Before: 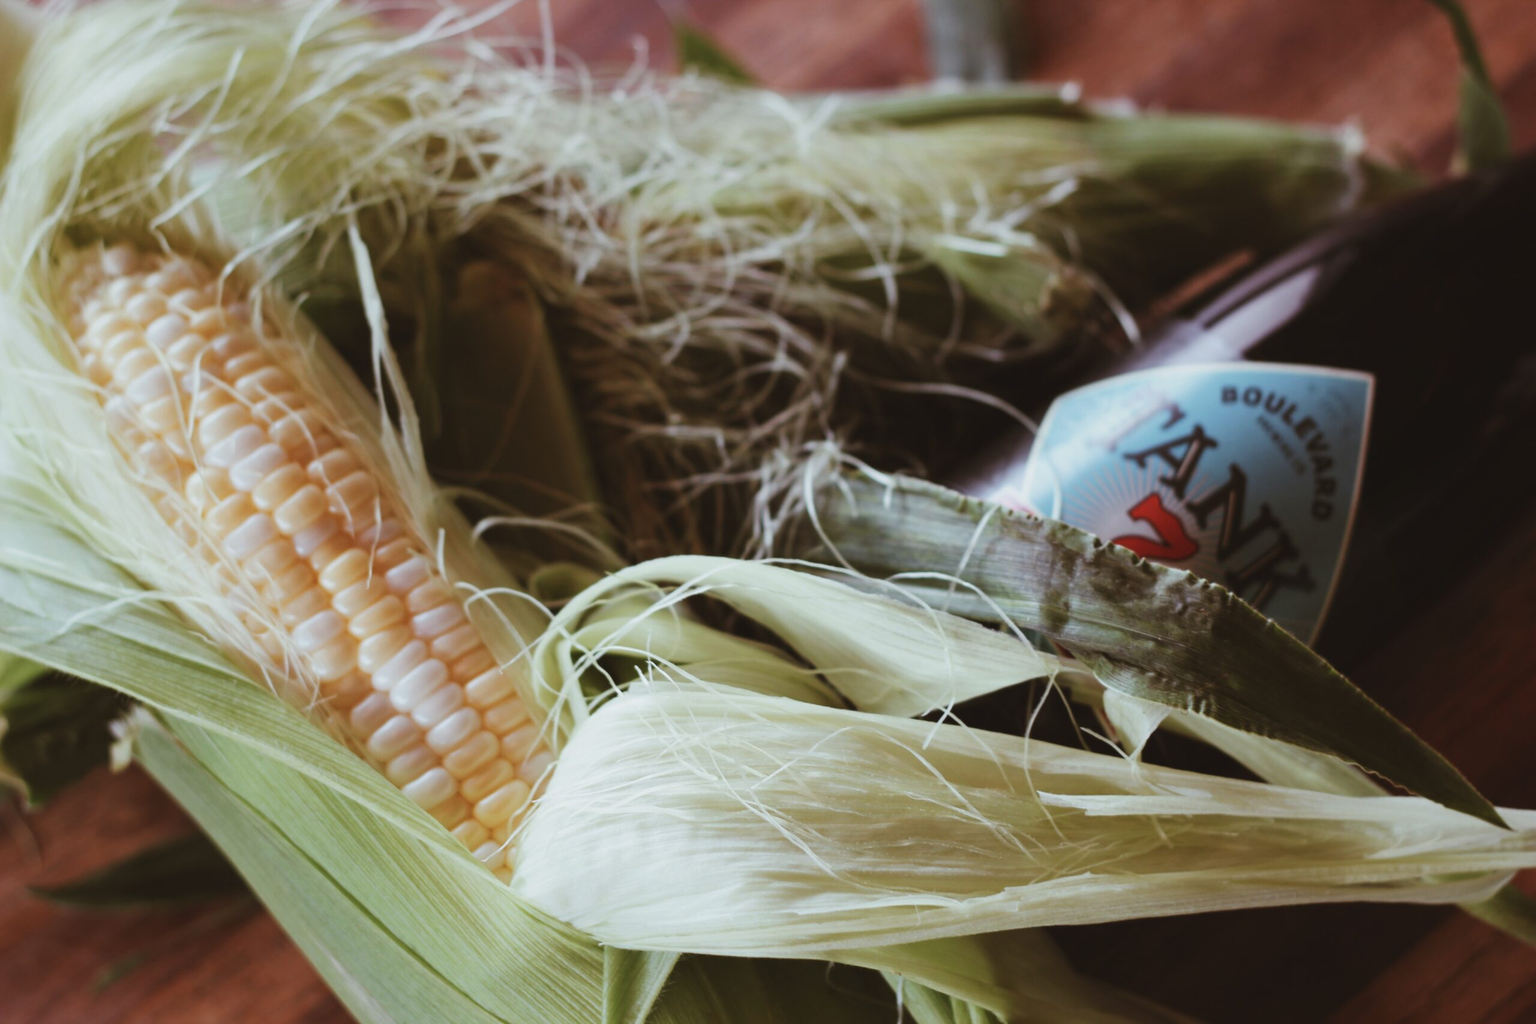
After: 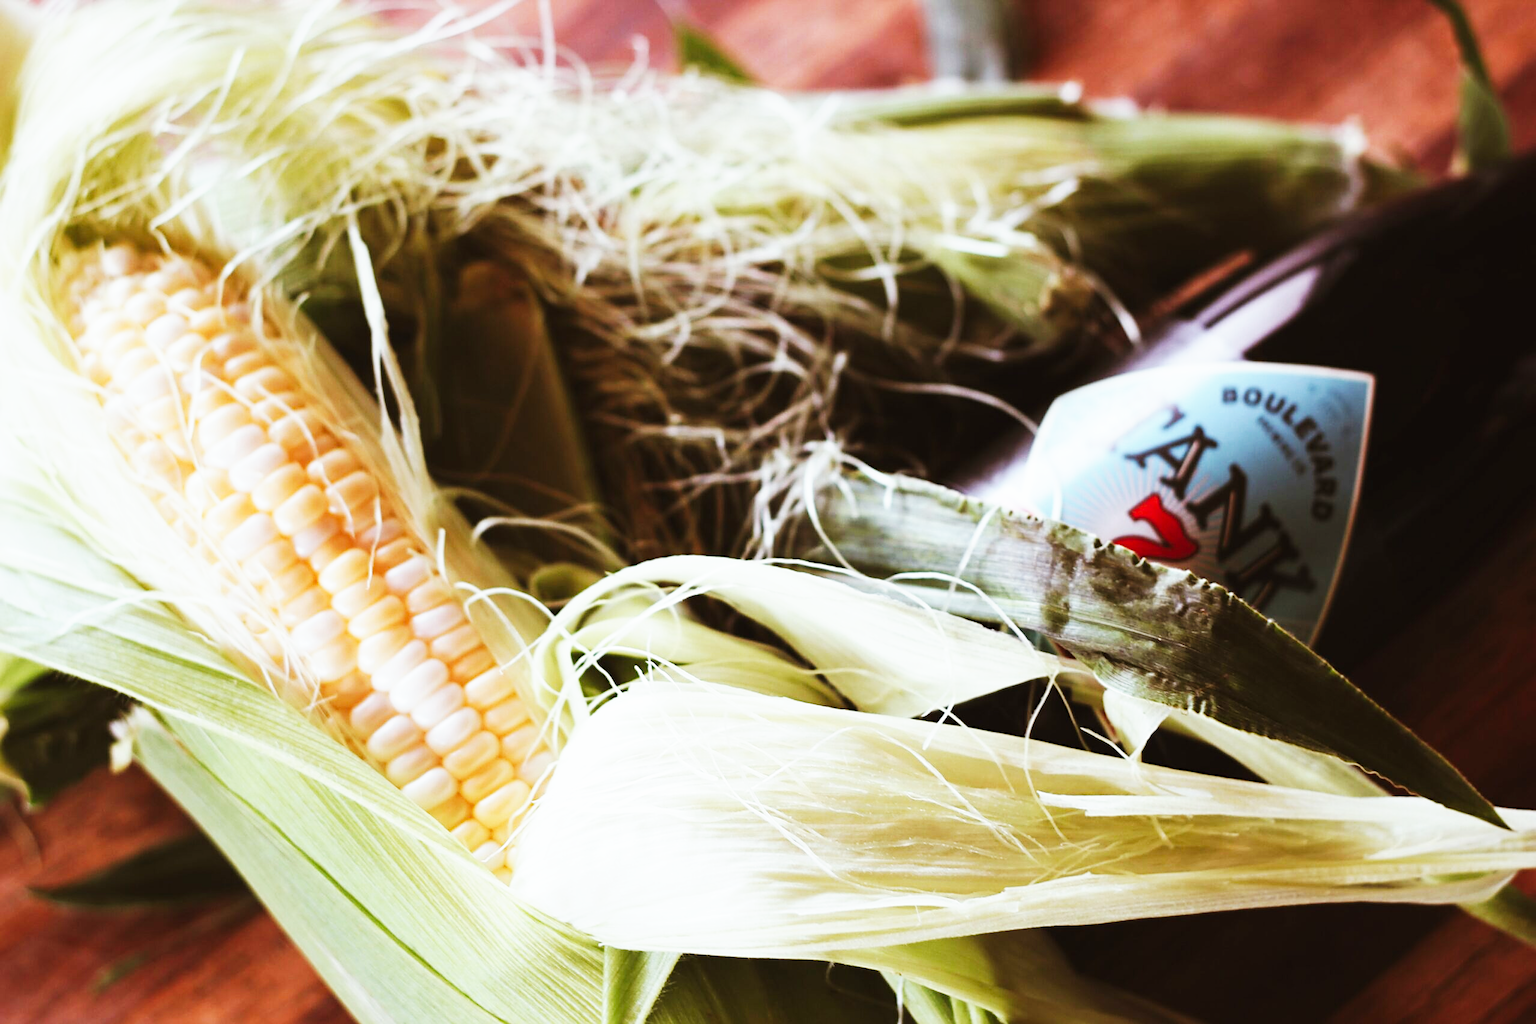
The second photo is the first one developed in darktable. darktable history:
base curve: curves: ch0 [(0, 0) (0.007, 0.004) (0.027, 0.03) (0.046, 0.07) (0.207, 0.54) (0.442, 0.872) (0.673, 0.972) (1, 1)], exposure shift 0.01, preserve colors none
sharpen: on, module defaults
